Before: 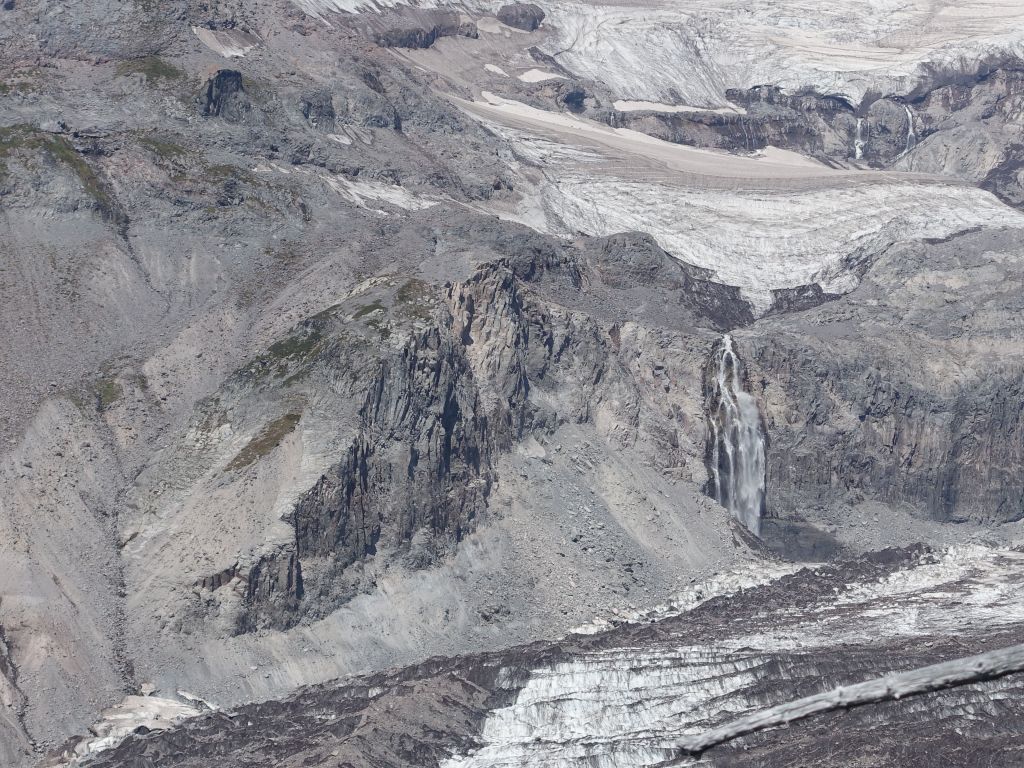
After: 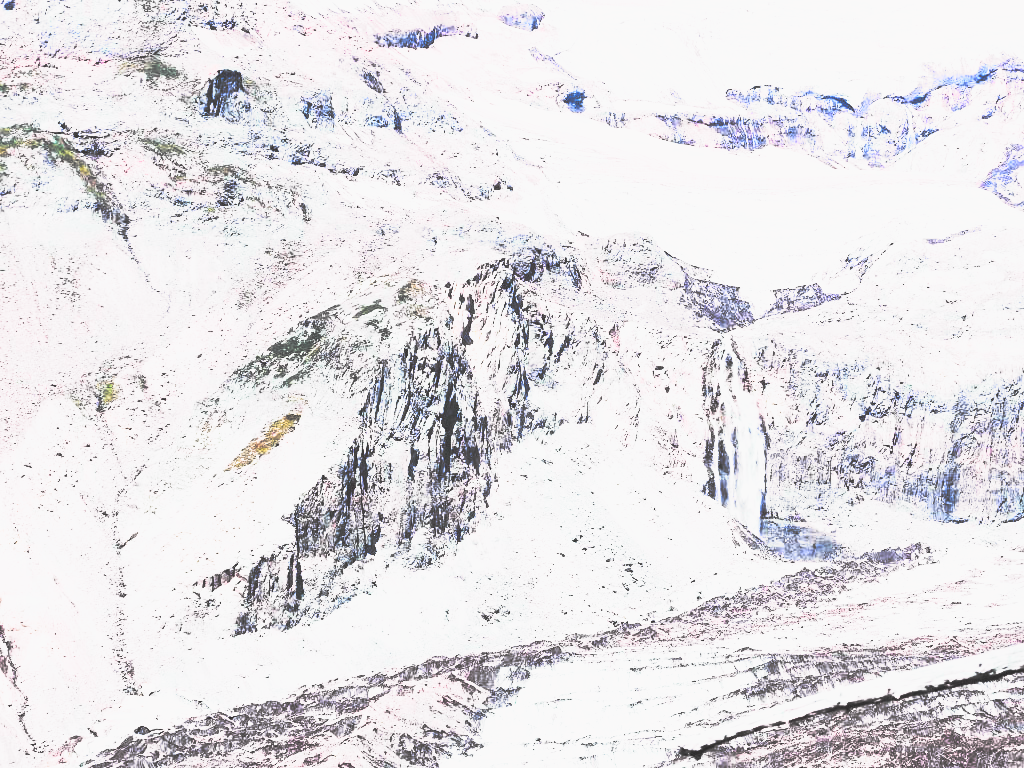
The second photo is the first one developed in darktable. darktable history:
tone equalizer: -8 EV -0.75 EV, -7 EV -0.7 EV, -6 EV -0.6 EV, -5 EV -0.4 EV, -3 EV 0.4 EV, -2 EV 0.6 EV, -1 EV 0.7 EV, +0 EV 0.75 EV, edges refinement/feathering 500, mask exposure compensation -1.57 EV, preserve details no
base curve: curves: ch0 [(0, 0.015) (0.085, 0.116) (0.134, 0.298) (0.19, 0.545) (0.296, 0.764) (0.599, 0.982) (1, 1)], preserve colors none
contrast brightness saturation: contrast 0.2, brightness 0.16, saturation 0.22
tone curve: curves: ch0 [(0, 0) (0.062, 0.037) (0.142, 0.138) (0.359, 0.419) (0.469, 0.544) (0.634, 0.722) (0.839, 0.909) (0.998, 0.978)]; ch1 [(0, 0) (0.437, 0.408) (0.472, 0.47) (0.502, 0.503) (0.527, 0.523) (0.559, 0.573) (0.608, 0.665) (0.669, 0.748) (0.859, 0.899) (1, 1)]; ch2 [(0, 0) (0.33, 0.301) (0.421, 0.443) (0.473, 0.498) (0.502, 0.5) (0.535, 0.531) (0.575, 0.603) (0.608, 0.667) (1, 1)], color space Lab, independent channels, preserve colors none
